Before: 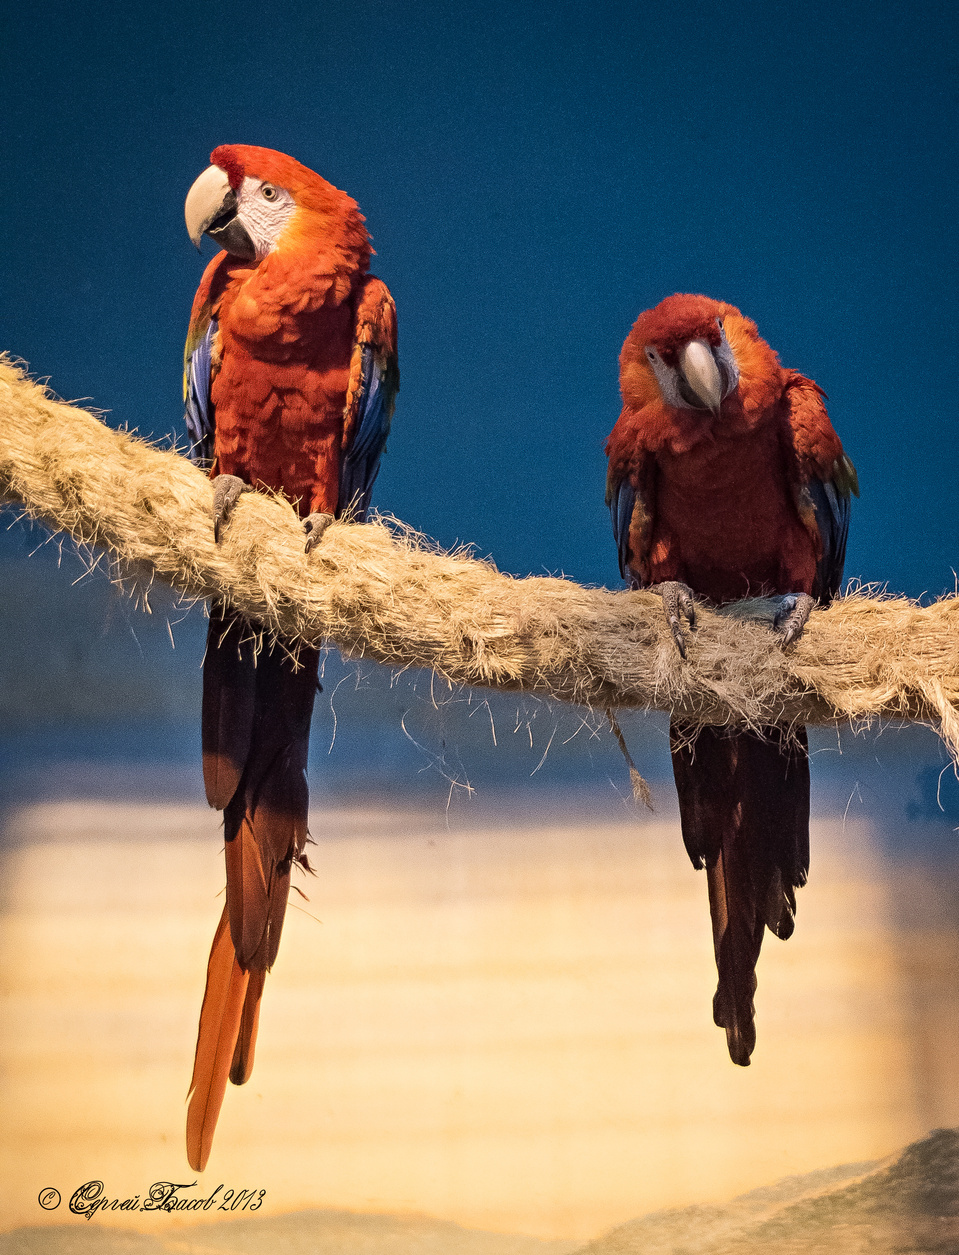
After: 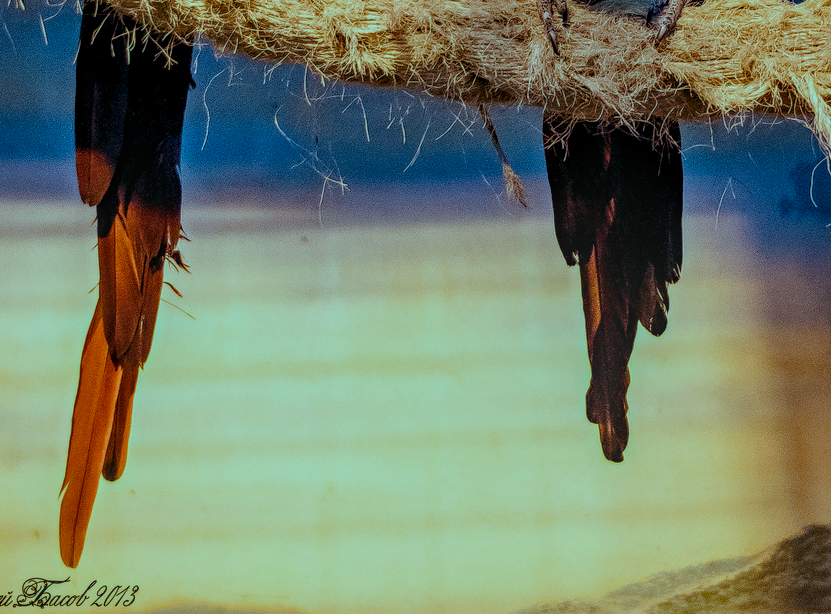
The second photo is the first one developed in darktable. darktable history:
color balance rgb: shadows lift › luminance -7.7%, shadows lift › chroma 2.13%, shadows lift › hue 165.27°, power › luminance -7.77%, power › chroma 1.34%, power › hue 330.55°, highlights gain › luminance -33.33%, highlights gain › chroma 5.68%, highlights gain › hue 217.2°, global offset › luminance -0.33%, global offset › chroma 0.11%, global offset › hue 165.27°, perceptual saturation grading › global saturation 27.72%, perceptual saturation grading › highlights -25%, perceptual saturation grading › mid-tones 25%, perceptual saturation grading › shadows 50%
haze removal: strength 0.29, distance 0.25, compatibility mode true, adaptive false
local contrast: highlights 0%, shadows 0%, detail 133%
crop and rotate: left 13.306%, top 48.129%, bottom 2.928%
